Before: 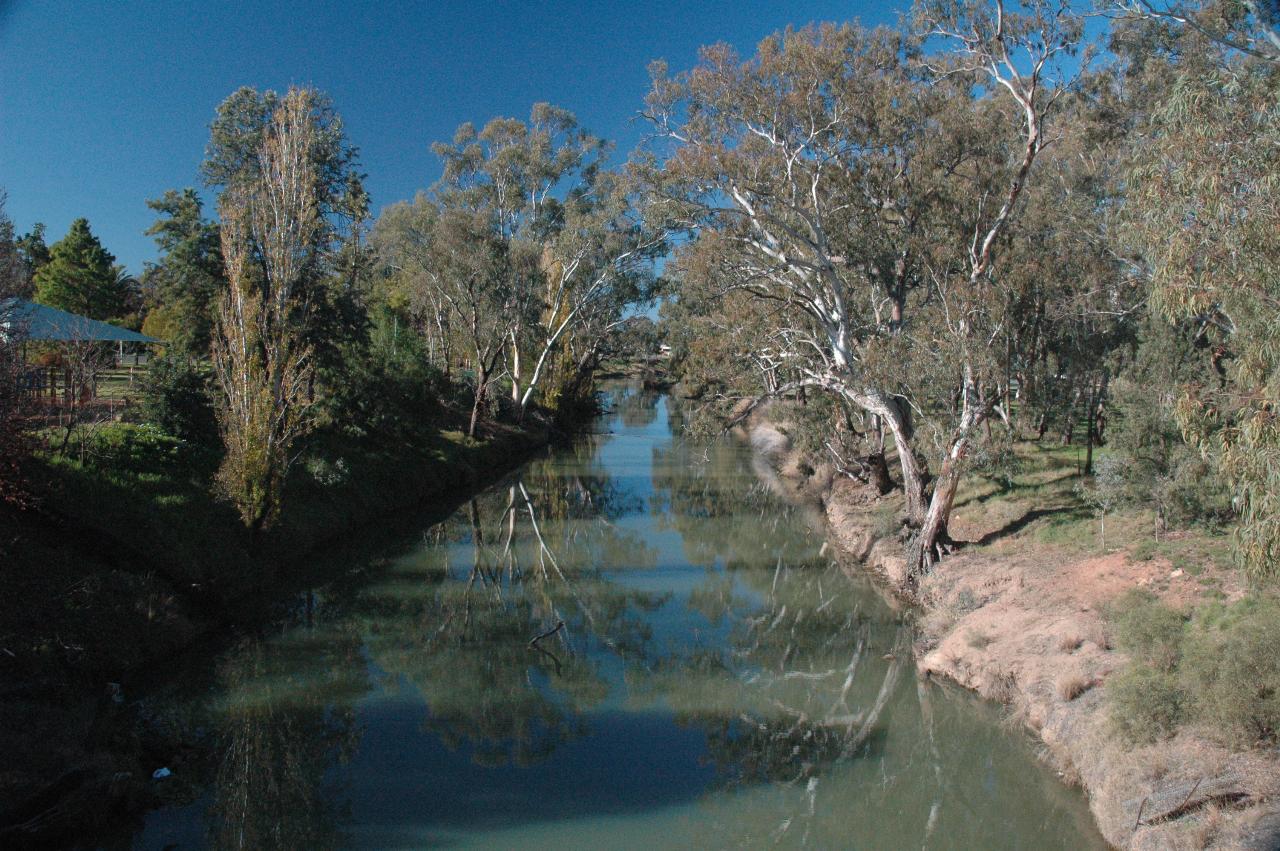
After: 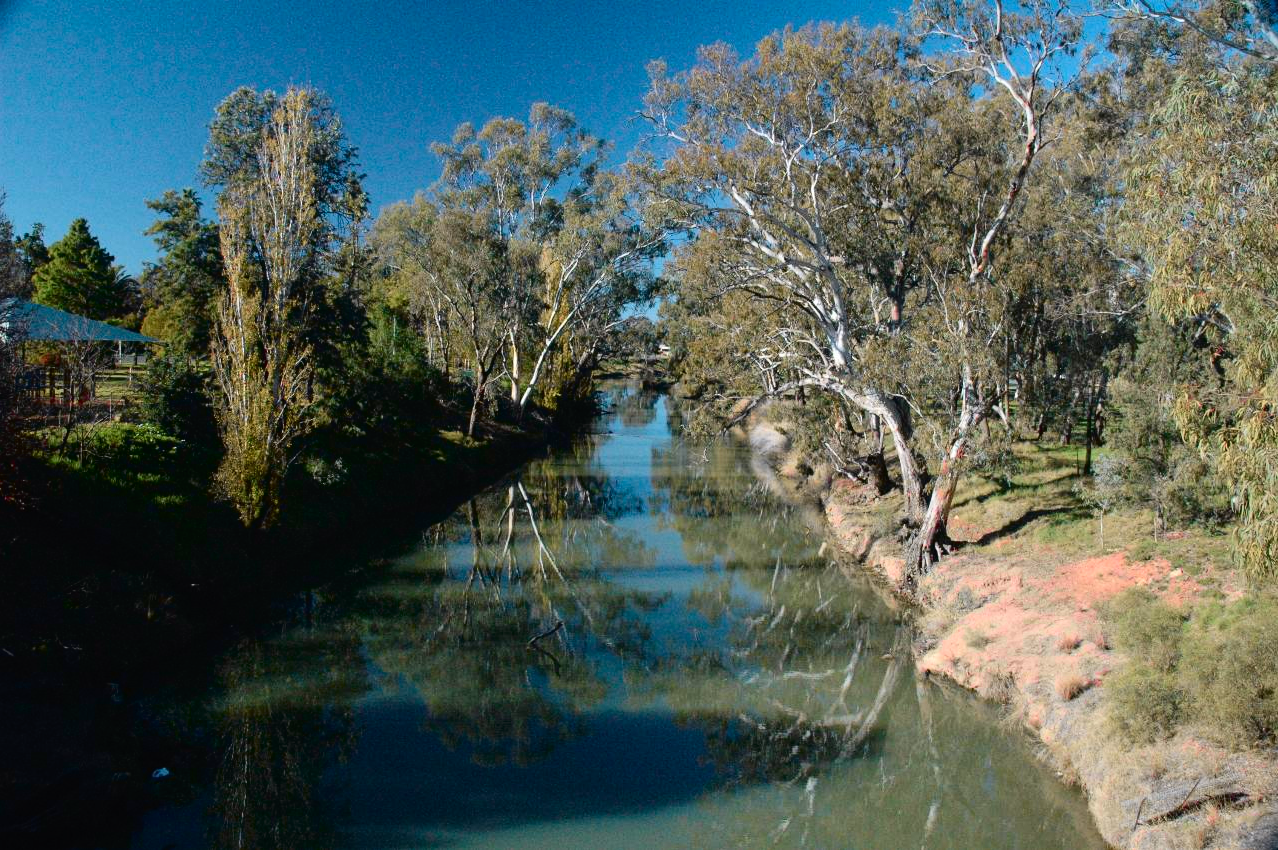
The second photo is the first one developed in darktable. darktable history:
crop: left 0.142%
tone curve: curves: ch0 [(0, 0.01) (0.133, 0.057) (0.338, 0.327) (0.494, 0.55) (0.726, 0.807) (1, 1)]; ch1 [(0, 0) (0.346, 0.324) (0.45, 0.431) (0.5, 0.5) (0.522, 0.517) (0.543, 0.578) (1, 1)]; ch2 [(0, 0) (0.44, 0.424) (0.501, 0.499) (0.564, 0.611) (0.622, 0.667) (0.707, 0.746) (1, 1)], color space Lab, independent channels, preserve colors none
